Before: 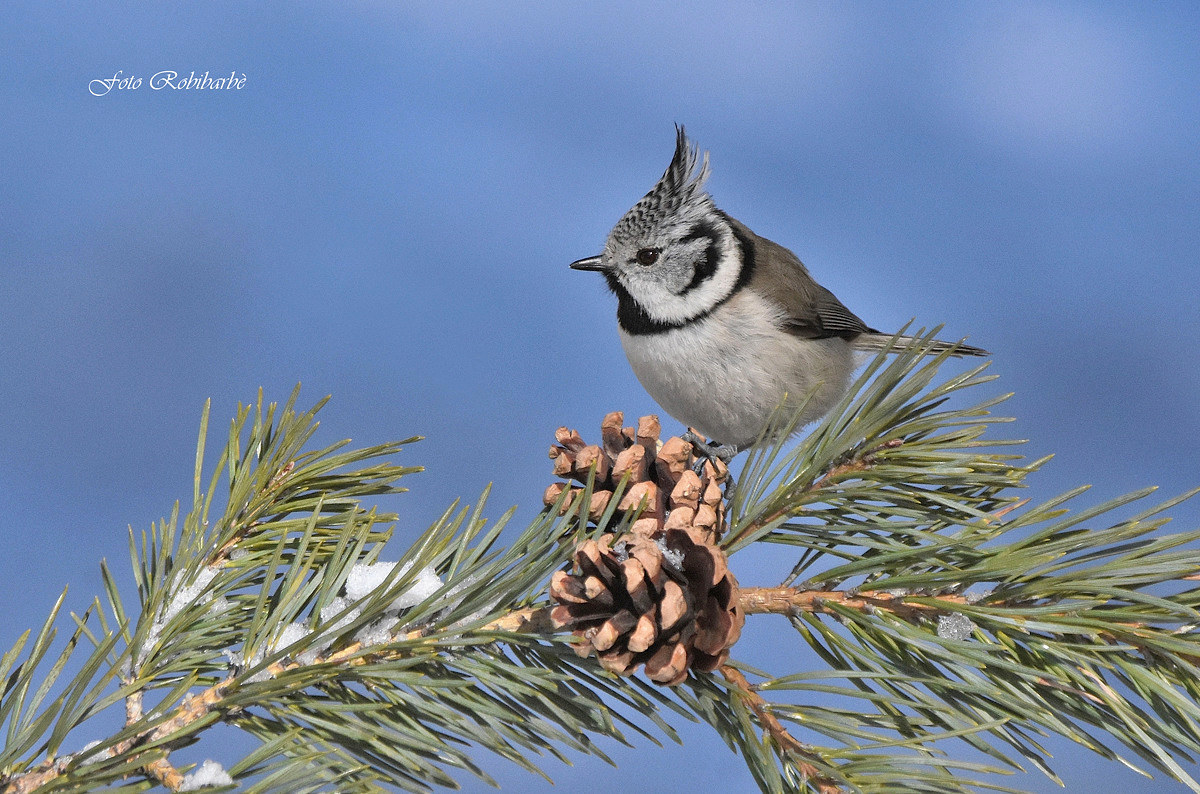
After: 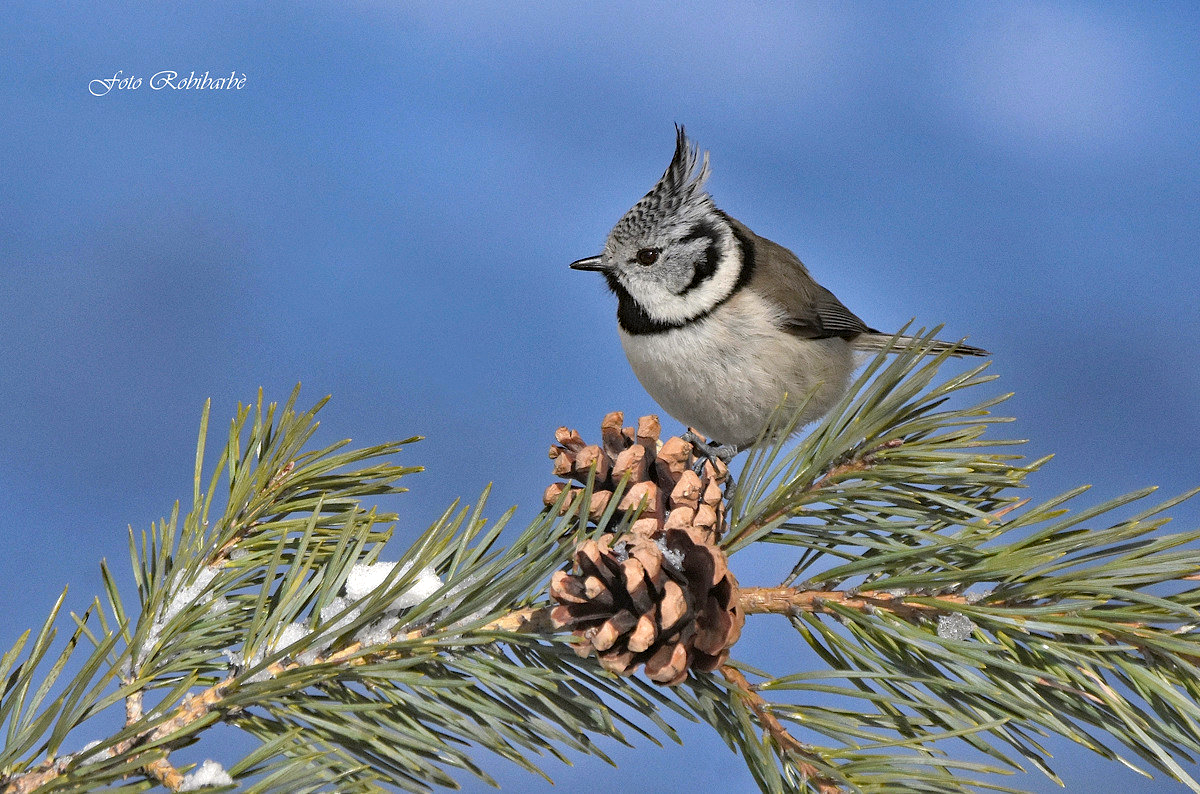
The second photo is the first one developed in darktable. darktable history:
haze removal: strength 0.296, distance 0.249, compatibility mode true, adaptive false
